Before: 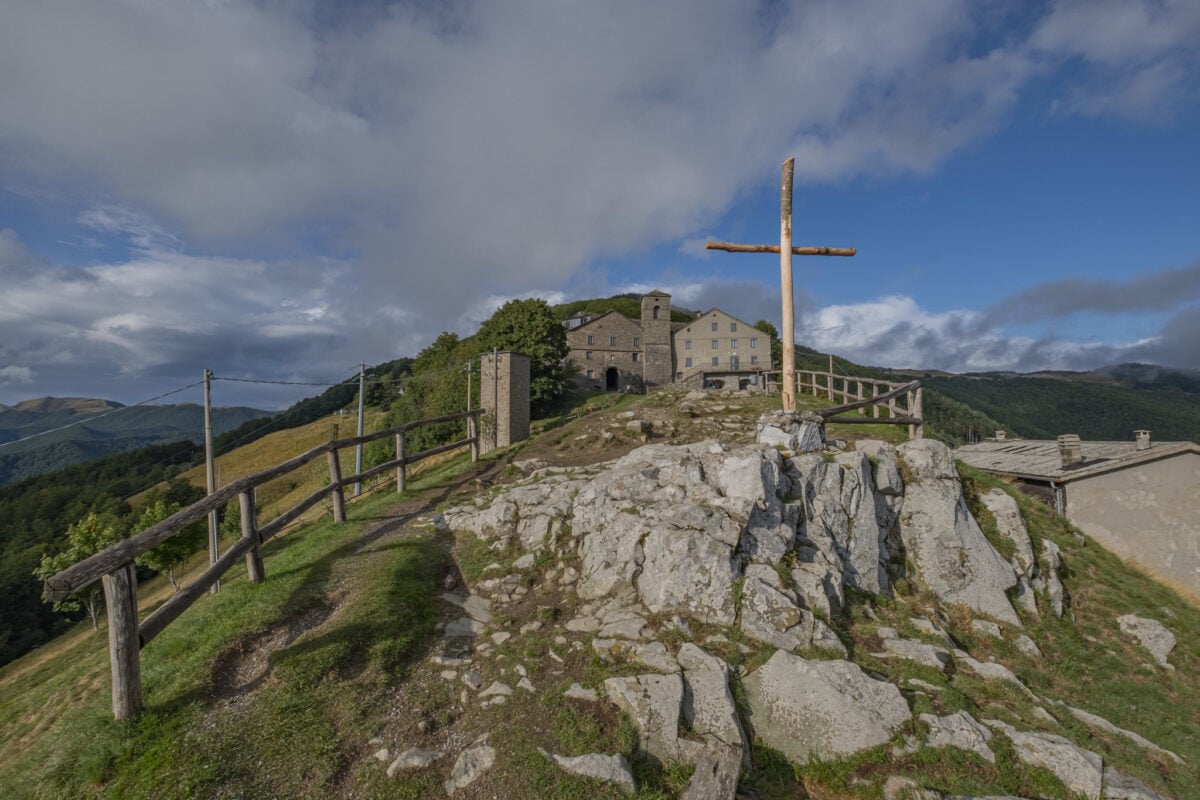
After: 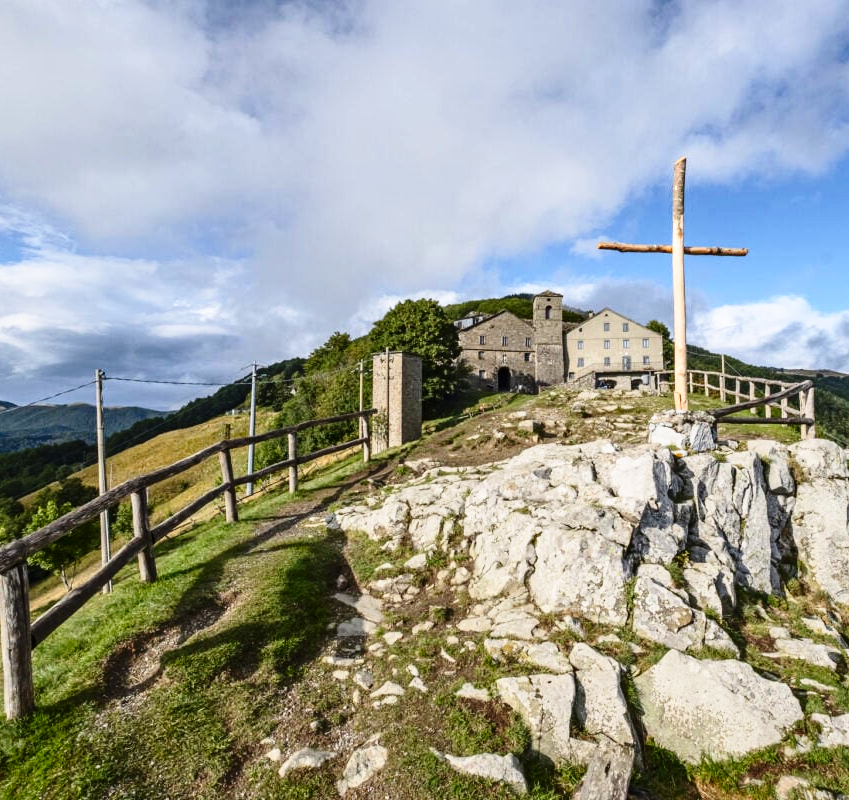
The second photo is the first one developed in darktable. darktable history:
contrast brightness saturation: contrast 0.22
base curve: curves: ch0 [(0, 0) (0.026, 0.03) (0.109, 0.232) (0.351, 0.748) (0.669, 0.968) (1, 1)], preserve colors none
crop and rotate: left 9.061%, right 20.142%
